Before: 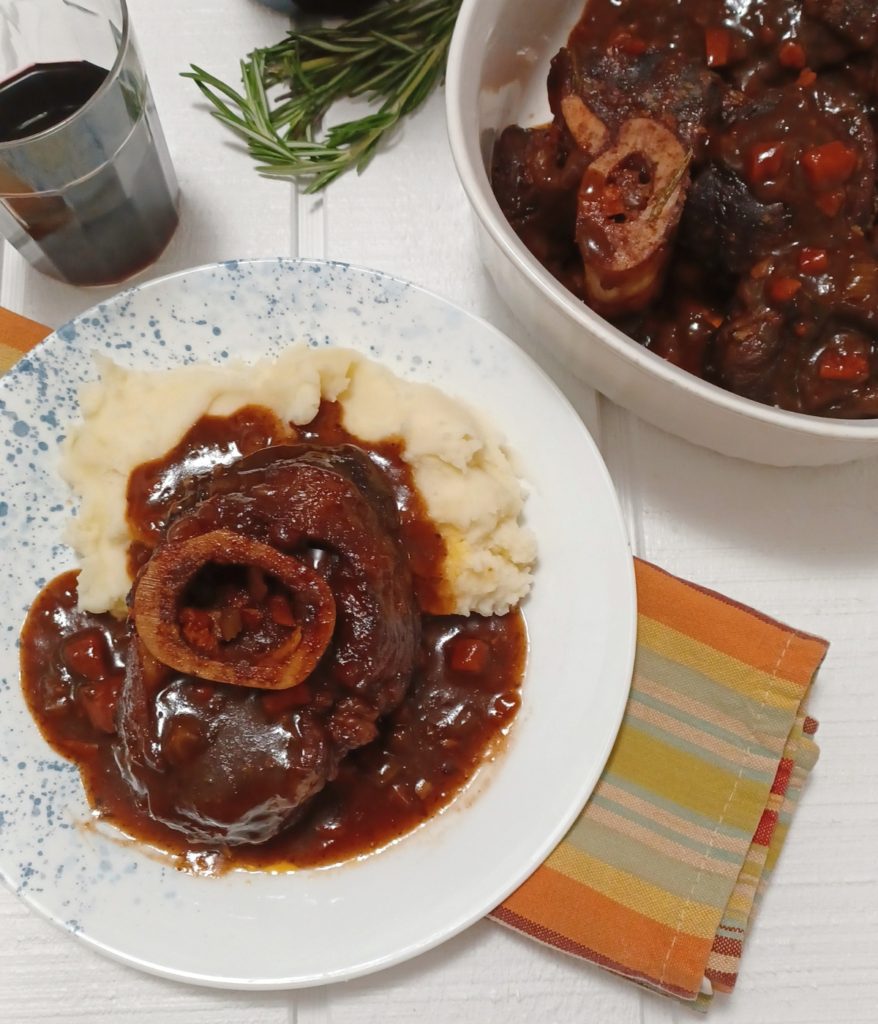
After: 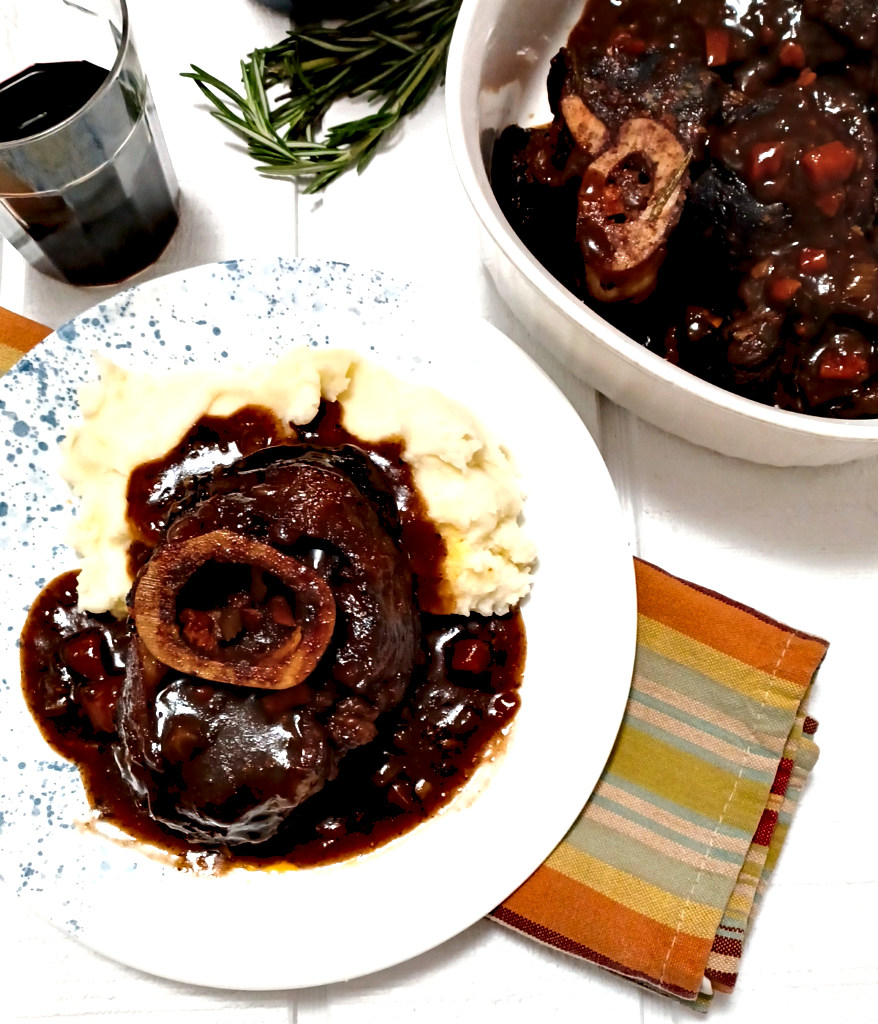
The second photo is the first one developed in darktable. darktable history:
contrast equalizer: octaves 7, y [[0.6 ×6], [0.55 ×6], [0 ×6], [0 ×6], [0 ×6]]
levels: mode automatic, levels [0, 0.476, 0.951]
tone equalizer: -8 EV -0.719 EV, -7 EV -0.738 EV, -6 EV -0.636 EV, -5 EV -0.392 EV, -3 EV 0.374 EV, -2 EV 0.6 EV, -1 EV 0.697 EV, +0 EV 0.741 EV, edges refinement/feathering 500, mask exposure compensation -1.57 EV, preserve details no
